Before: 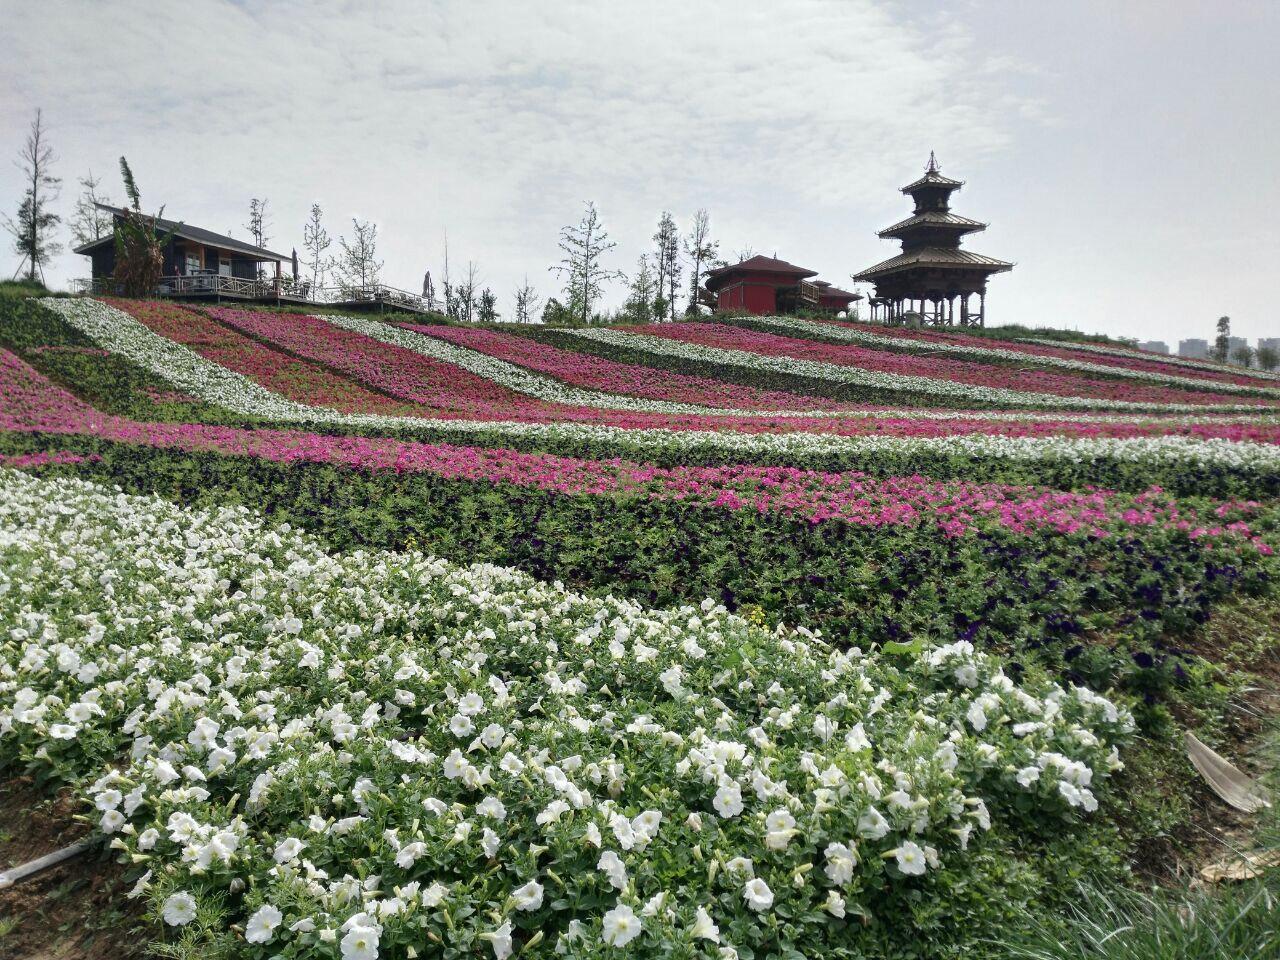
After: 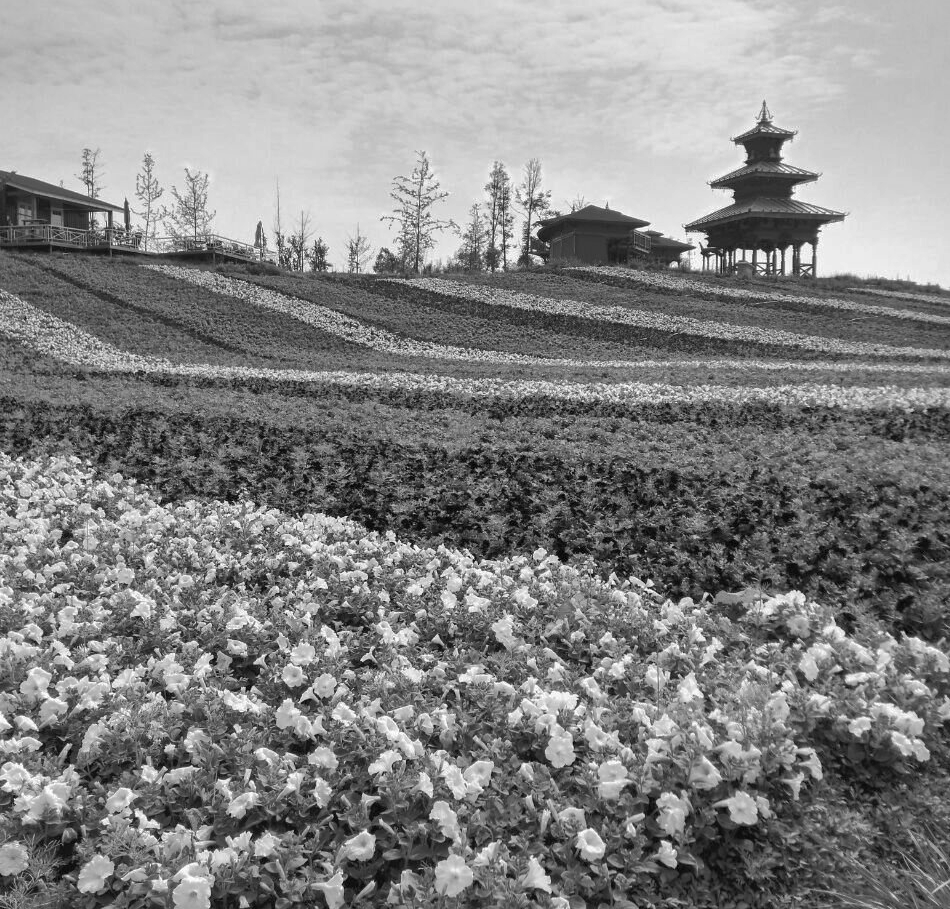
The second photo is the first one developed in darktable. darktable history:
monochrome: on, module defaults
crop and rotate: left 13.15%, top 5.251%, right 12.609%
shadows and highlights: on, module defaults
